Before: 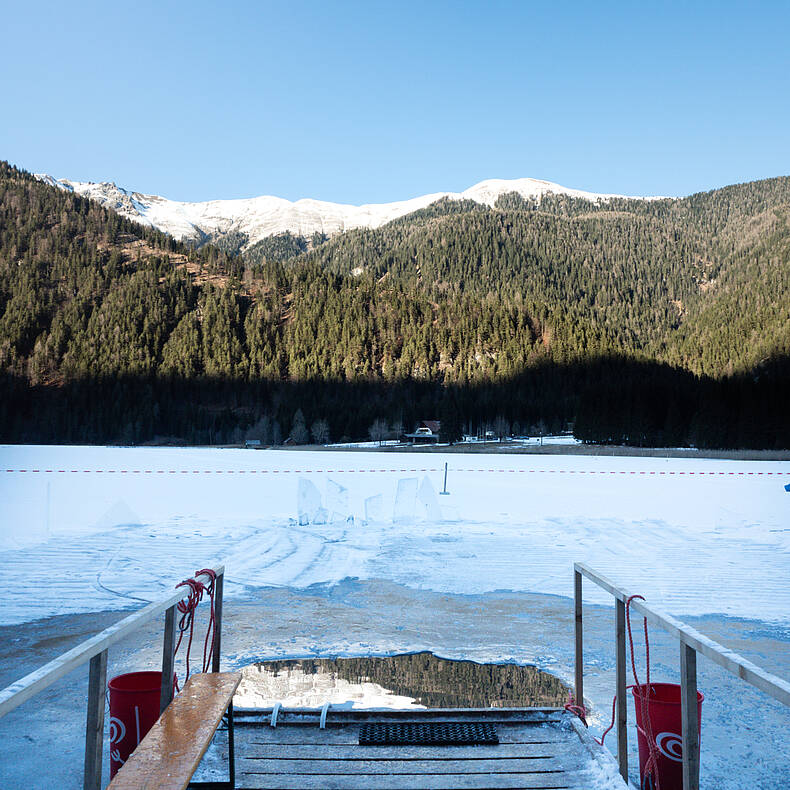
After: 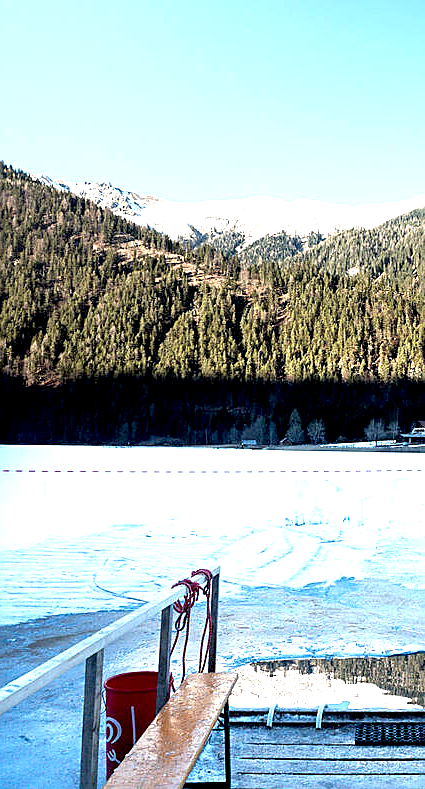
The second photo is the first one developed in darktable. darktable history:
sharpen: on, module defaults
crop: left 0.587%, right 45.588%, bottom 0.086%
exposure: black level correction 0.008, exposure 0.979 EV, compensate highlight preservation false
